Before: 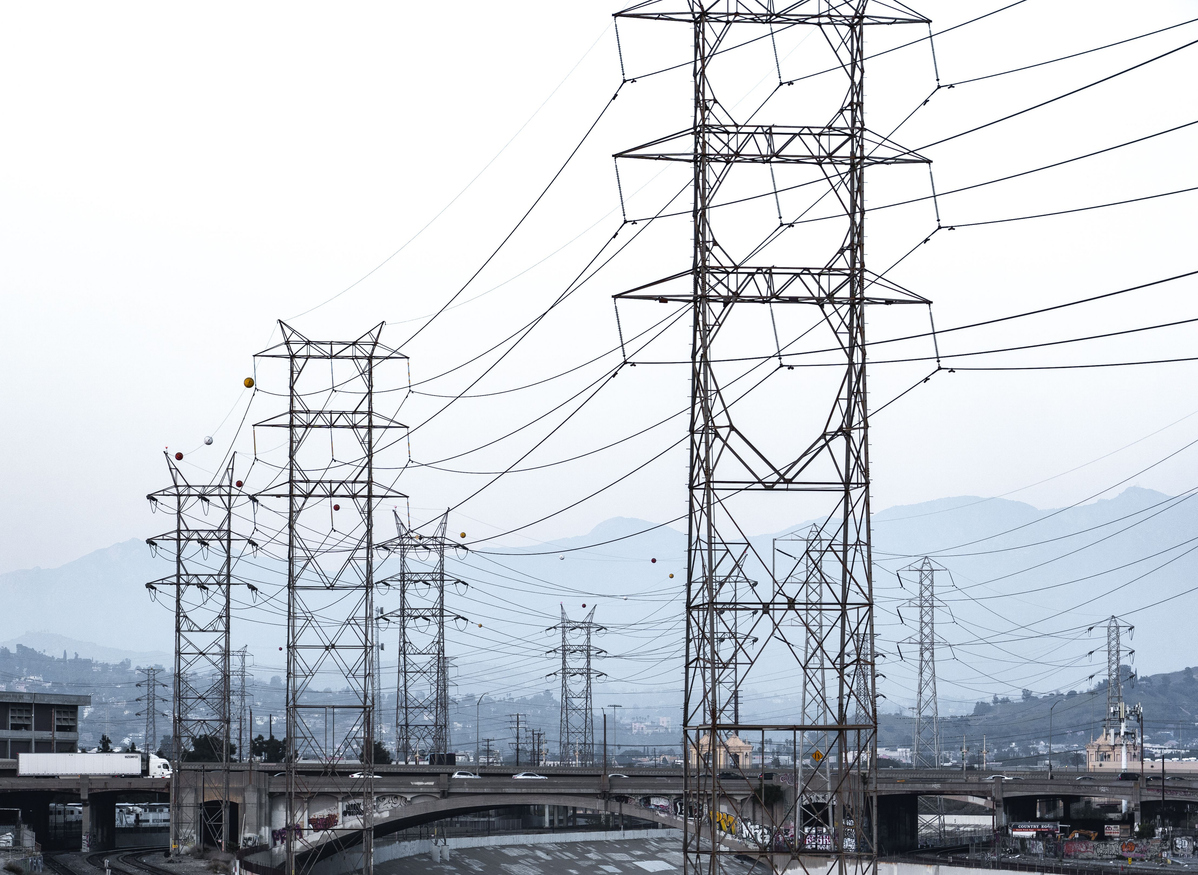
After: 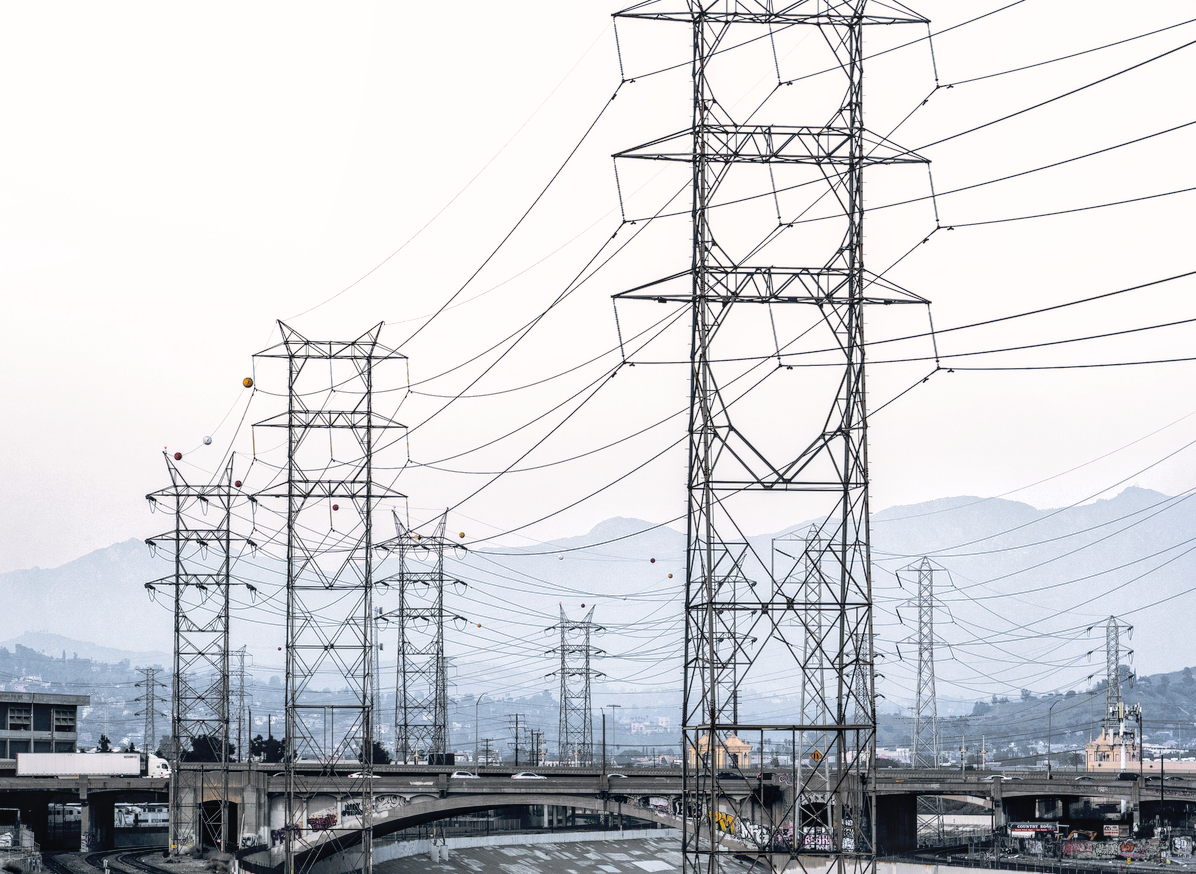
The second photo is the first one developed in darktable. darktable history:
color balance: lift [0.975, 0.993, 1, 1.015], gamma [1.1, 1, 1, 0.945], gain [1, 1.04, 1, 0.95]
white balance: emerald 1
crop and rotate: left 0.126%
local contrast: detail 115%
split-toning: shadows › hue 36°, shadows › saturation 0.05, highlights › hue 10.8°, highlights › saturation 0.15, compress 40%
tone curve: curves: ch0 [(0, 0) (0.227, 0.17) (0.766, 0.774) (1, 1)]; ch1 [(0, 0) (0.114, 0.127) (0.437, 0.452) (0.498, 0.495) (0.579, 0.602) (1, 1)]; ch2 [(0, 0) (0.233, 0.259) (0.493, 0.492) (0.568, 0.596) (1, 1)], color space Lab, independent channels, preserve colors none
exposure: exposure 0.6 EV, compensate highlight preservation false
global tonemap: drago (1, 100), detail 1
